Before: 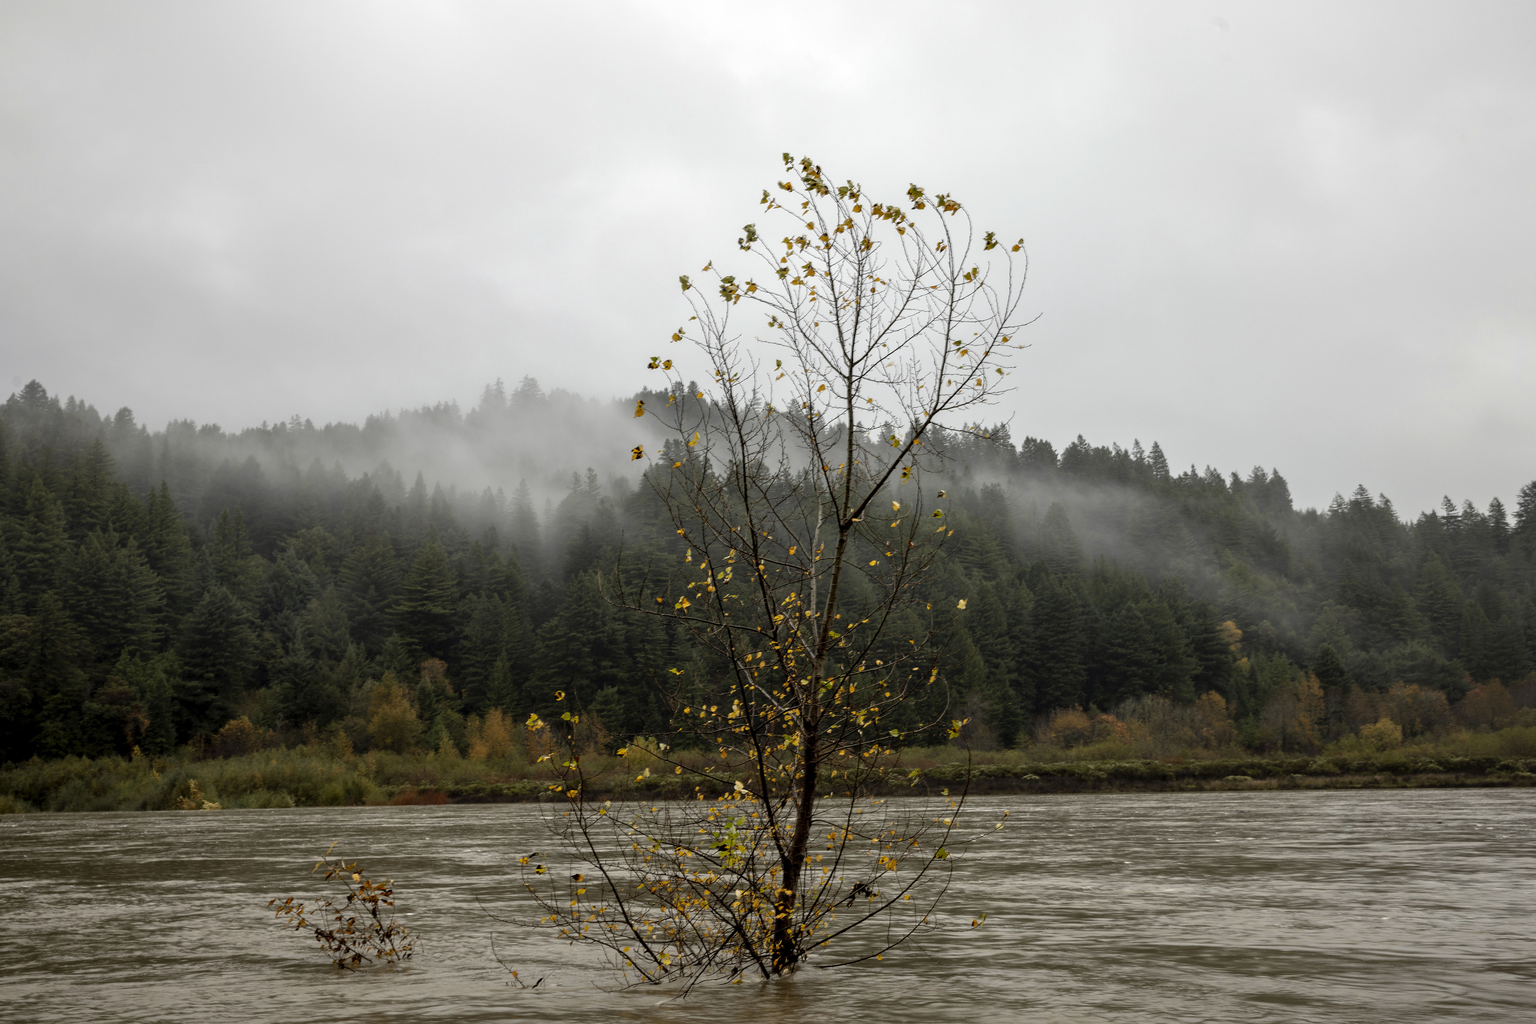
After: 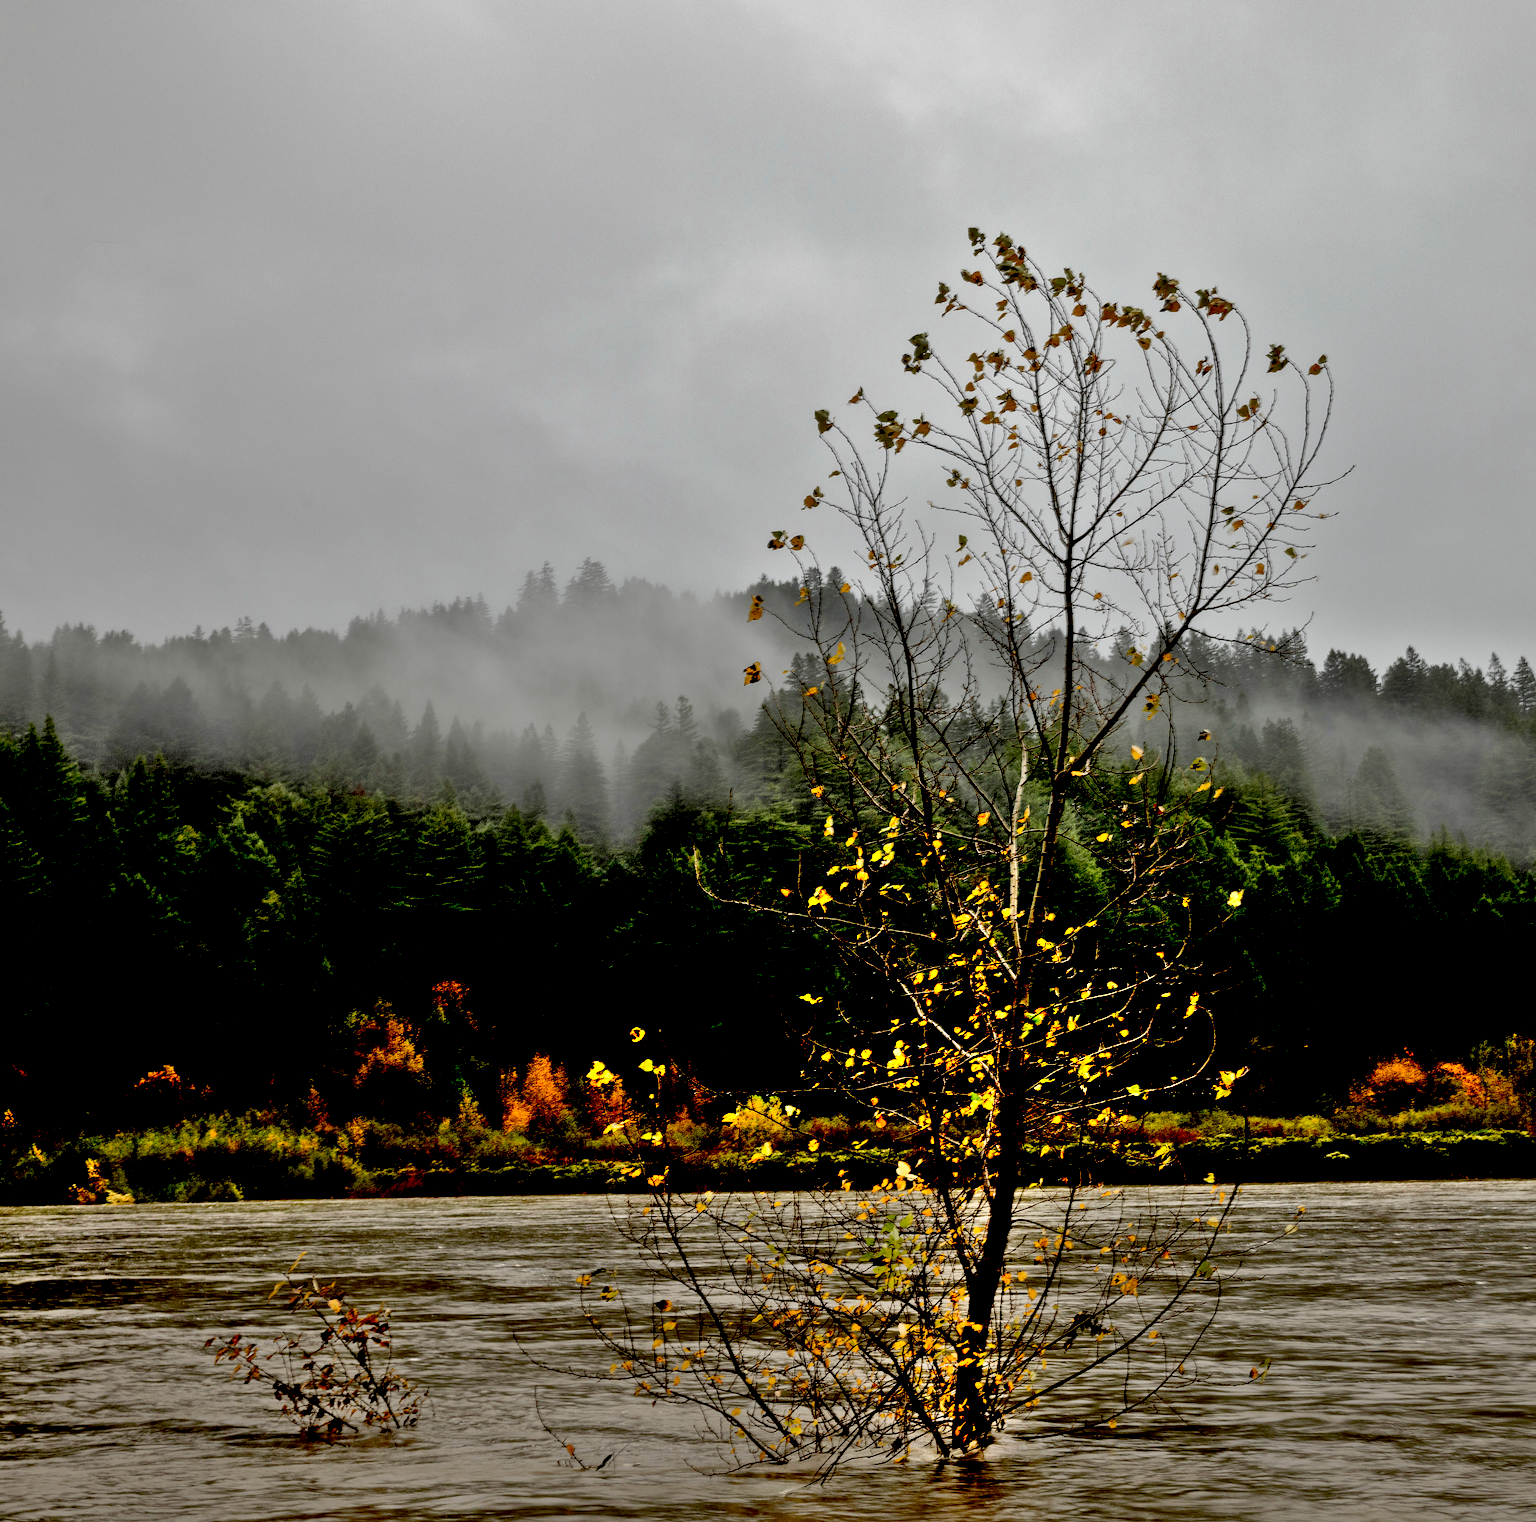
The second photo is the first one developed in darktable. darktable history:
shadows and highlights: shadows 58.51, highlights -60.46, soften with gaussian
crop and rotate: left 8.556%, right 24.155%
exposure: black level correction 0.044, exposure -0.235 EV, compensate highlight preservation false
